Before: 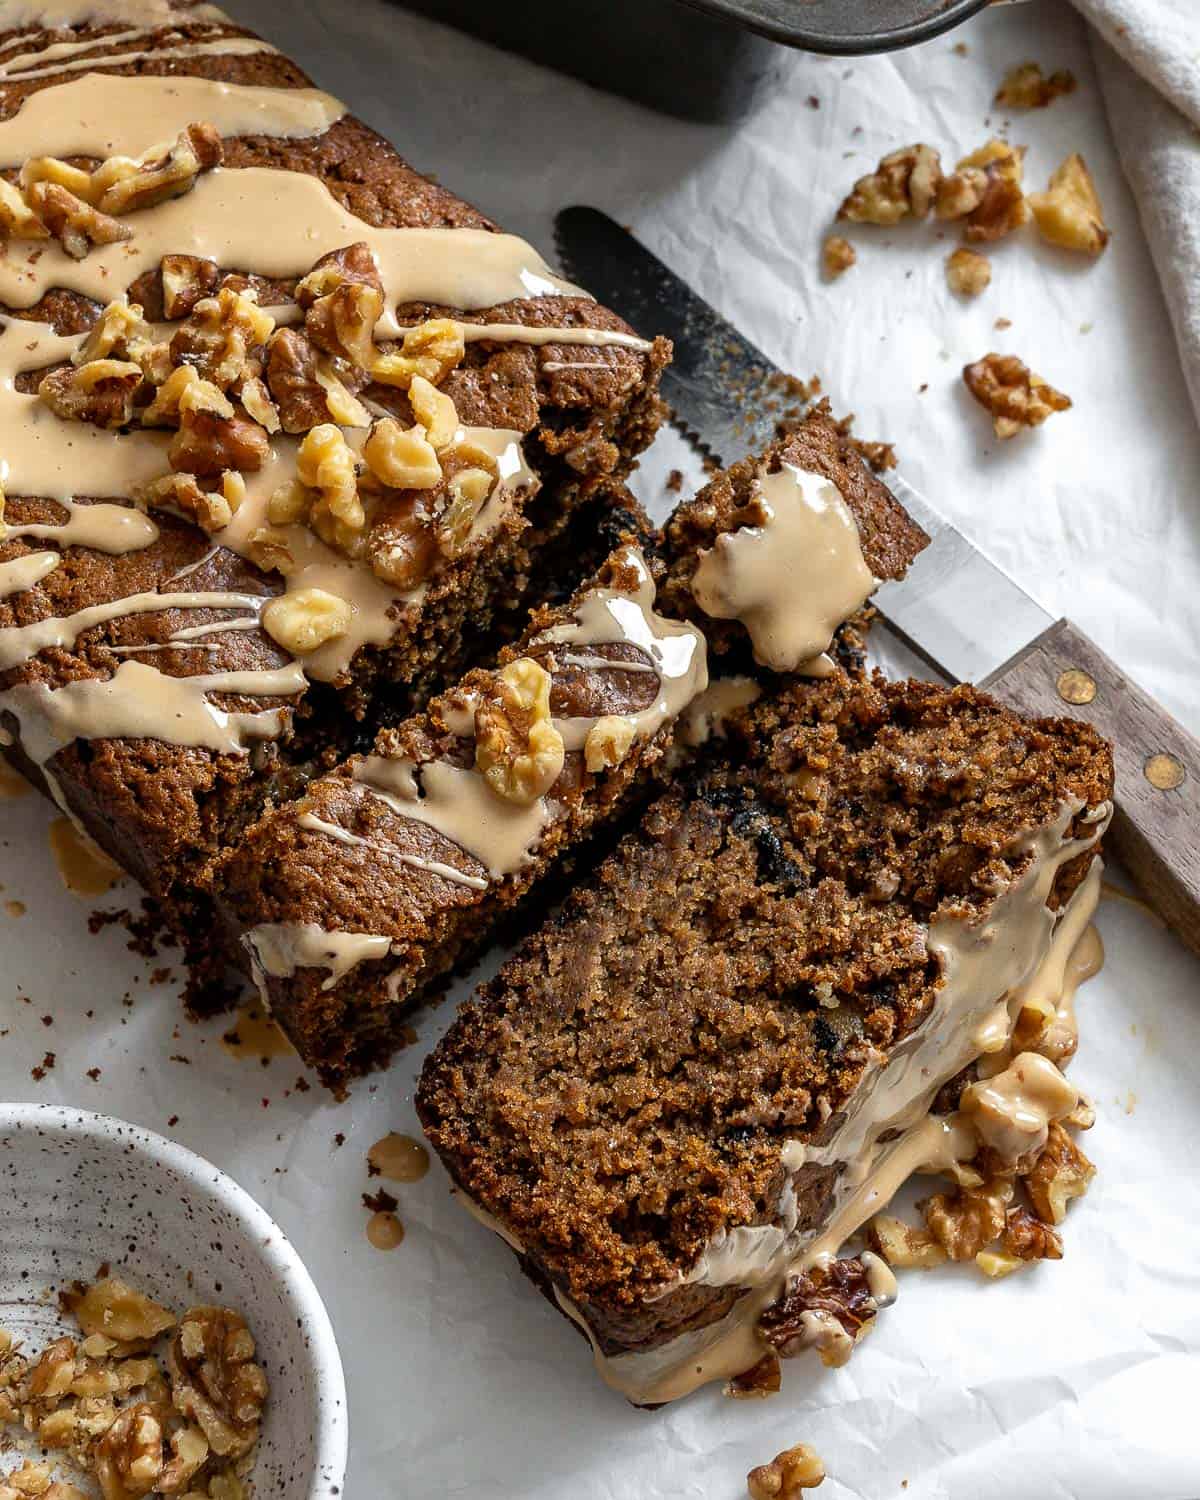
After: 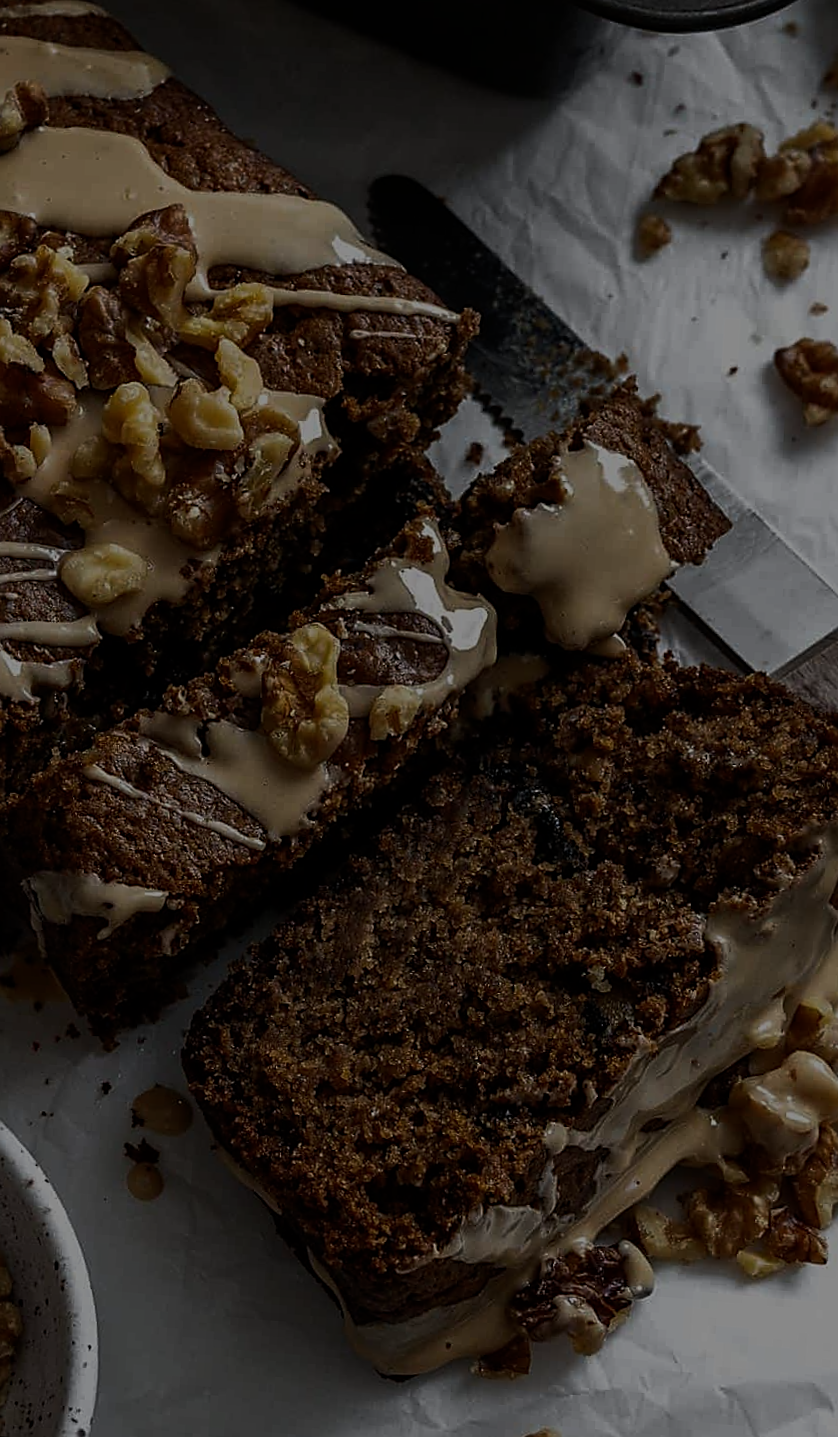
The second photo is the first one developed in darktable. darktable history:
sharpen: on, module defaults
tone equalizer: -8 EV -1.08 EV, -7 EV -1.01 EV, -6 EV -0.867 EV, -5 EV -0.578 EV, -3 EV 0.578 EV, -2 EV 0.867 EV, -1 EV 1.01 EV, +0 EV 1.08 EV, edges refinement/feathering 500, mask exposure compensation -1.57 EV, preserve details no
rotate and perspective: lens shift (horizontal) -0.055, automatic cropping off
exposure: exposure -2.446 EV, compensate highlight preservation false
crop and rotate: angle -3.27°, left 14.277%, top 0.028%, right 10.766%, bottom 0.028%
